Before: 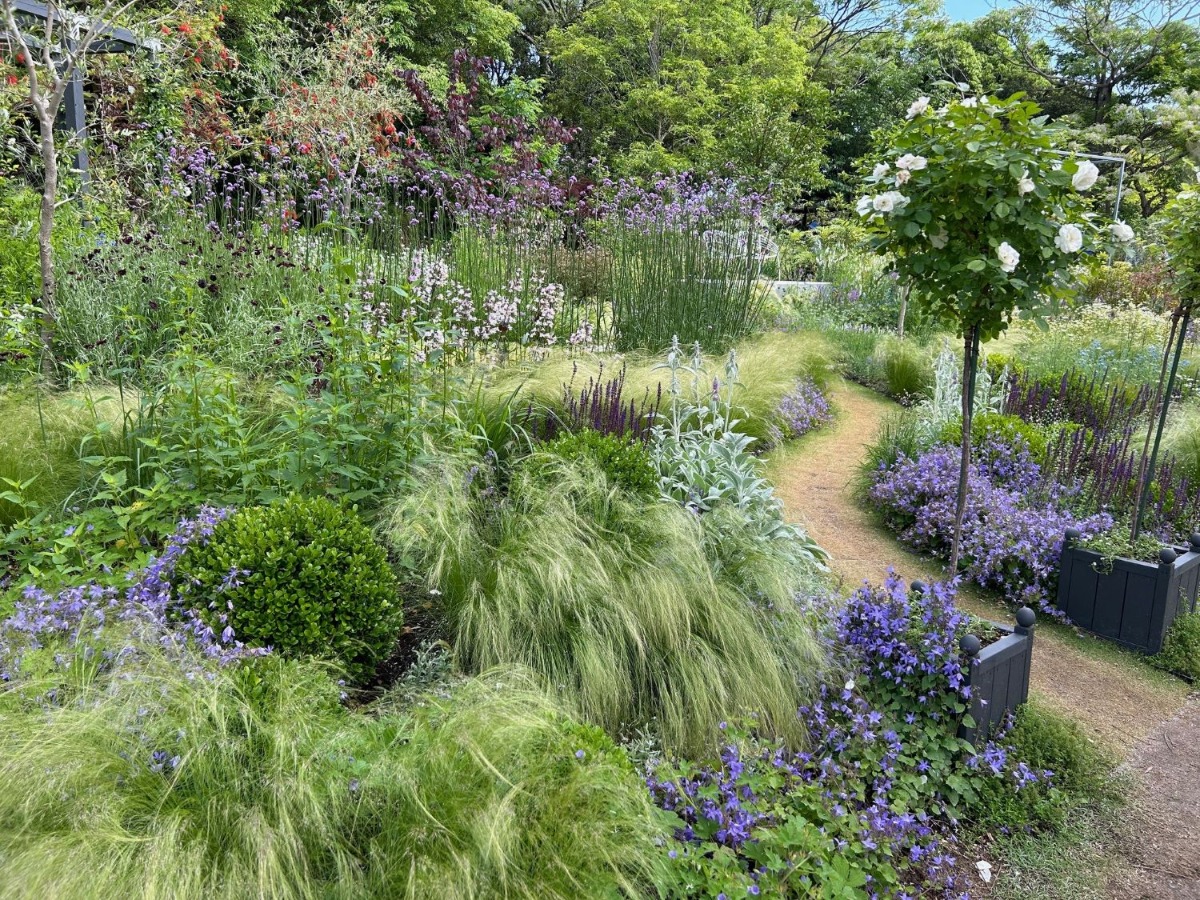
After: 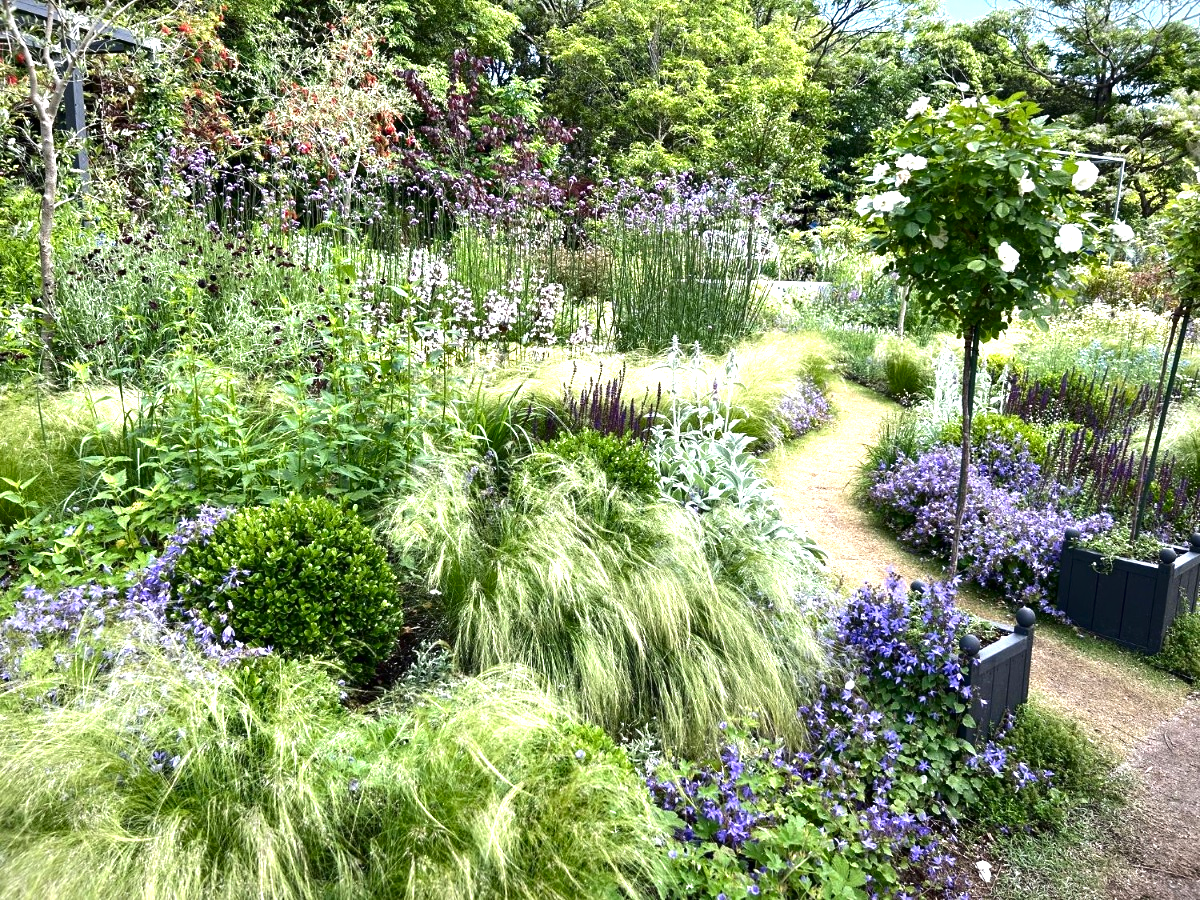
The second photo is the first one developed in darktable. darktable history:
color correction: highlights b* -0.021, saturation 0.828
vignetting: brightness -0.367, saturation 0.019, automatic ratio true
exposure: black level correction 0, exposure 1.2 EV, compensate highlight preservation false
contrast brightness saturation: contrast 0.097, brightness -0.267, saturation 0.136
